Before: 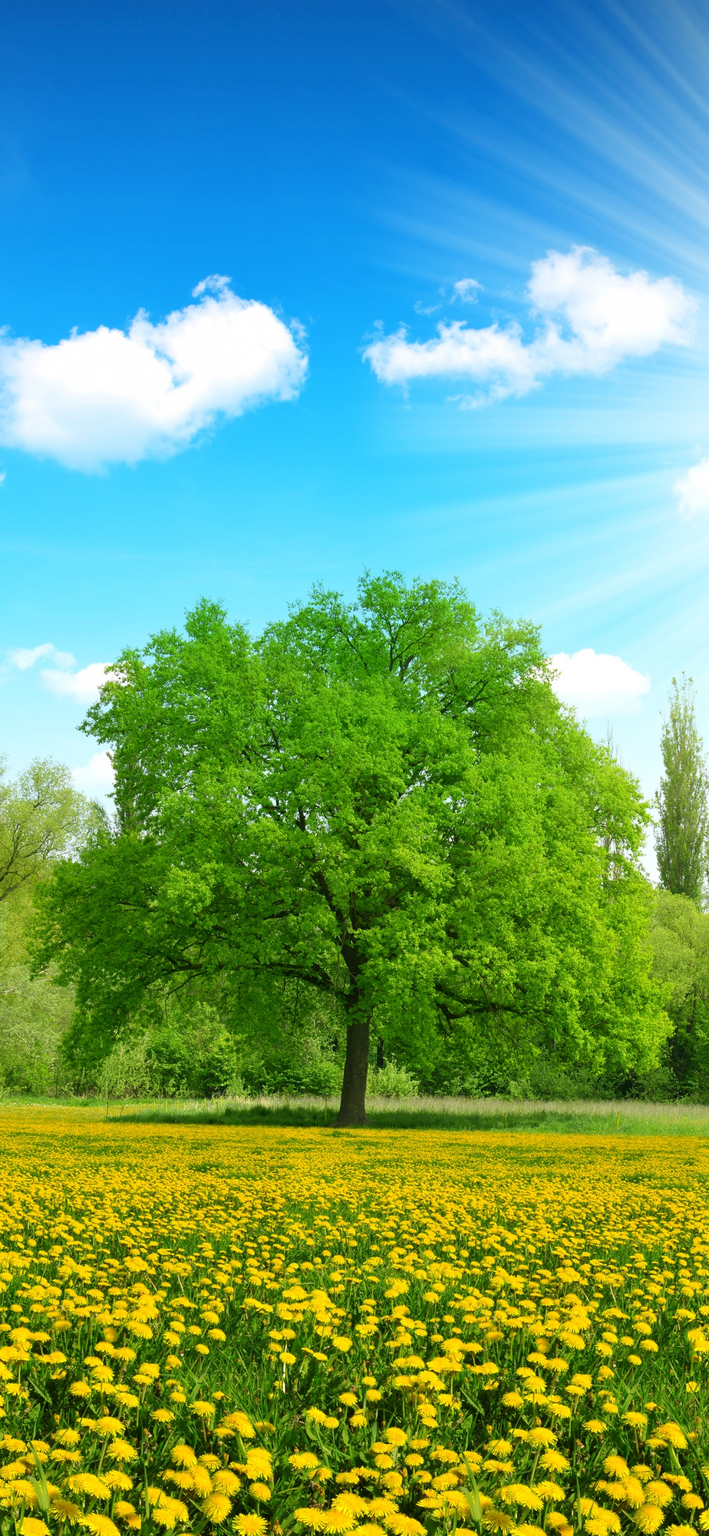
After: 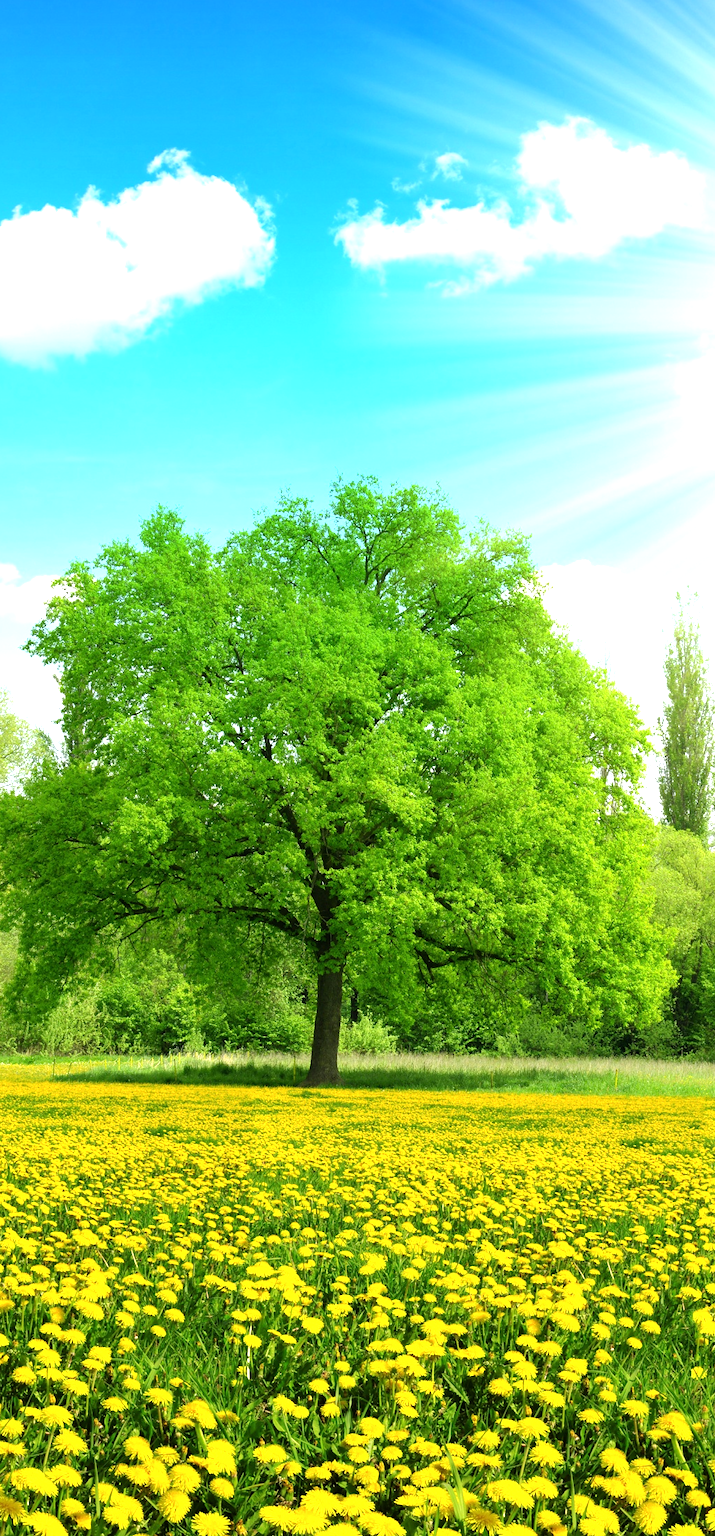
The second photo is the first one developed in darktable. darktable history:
crop and rotate: left 8.27%, top 9.148%
tone equalizer: -8 EV -0.767 EV, -7 EV -0.726 EV, -6 EV -0.596 EV, -5 EV -0.401 EV, -3 EV 0.403 EV, -2 EV 0.6 EV, -1 EV 0.678 EV, +0 EV 0.78 EV
color calibration: illuminant same as pipeline (D50), adaptation none (bypass), x 0.333, y 0.335, temperature 5021.36 K
